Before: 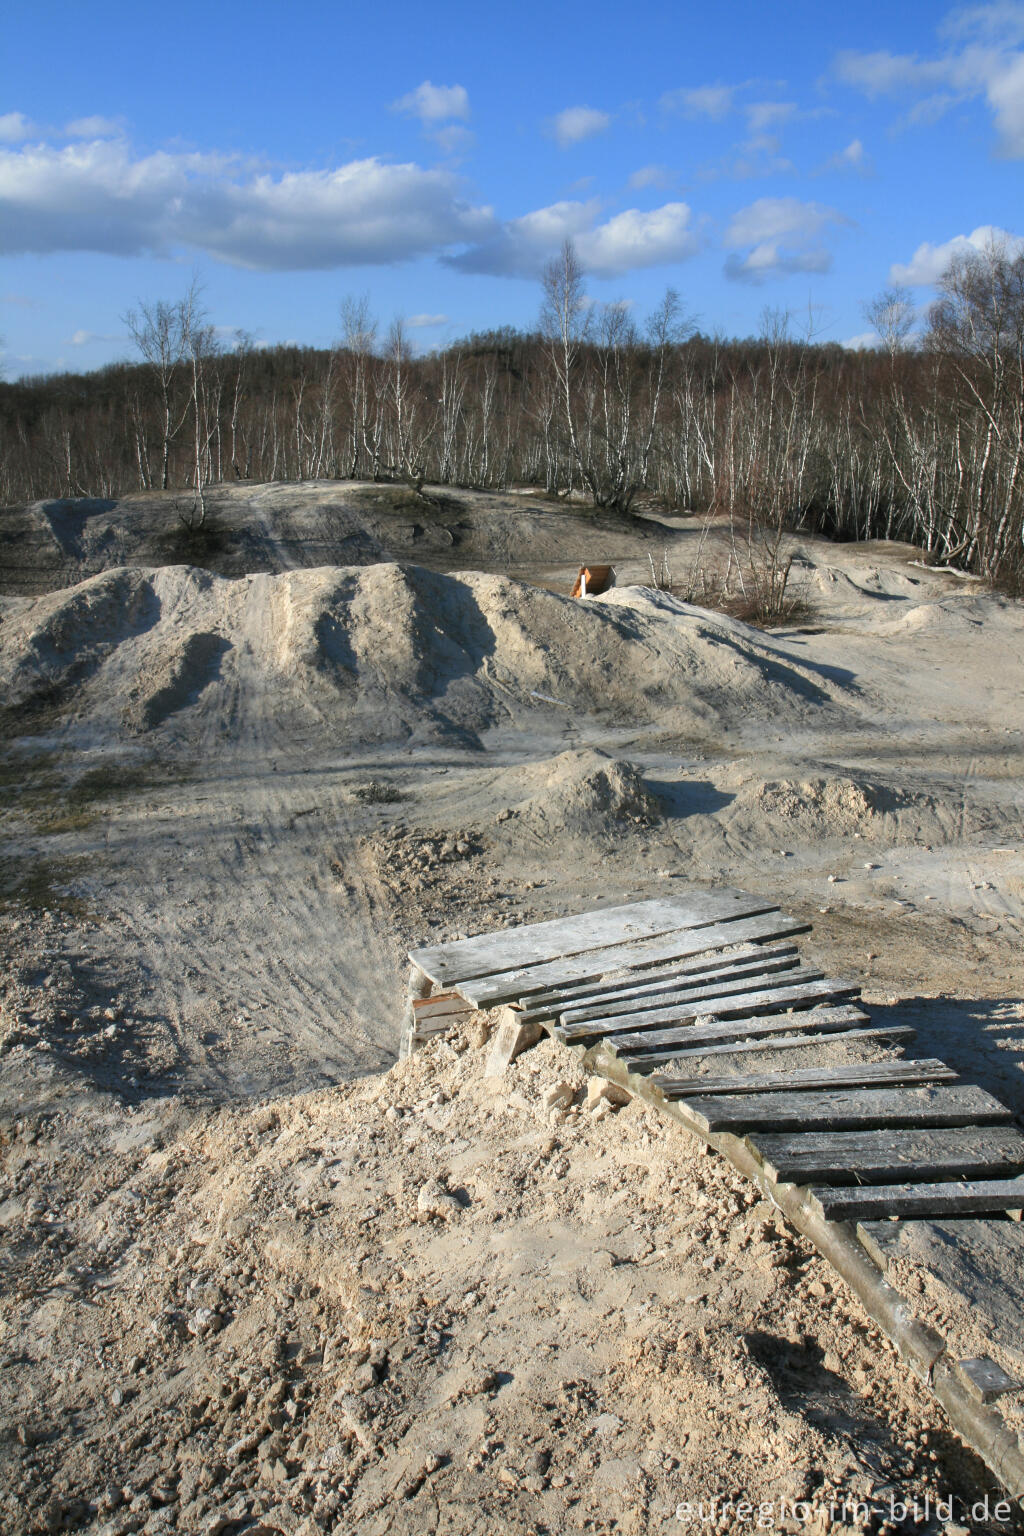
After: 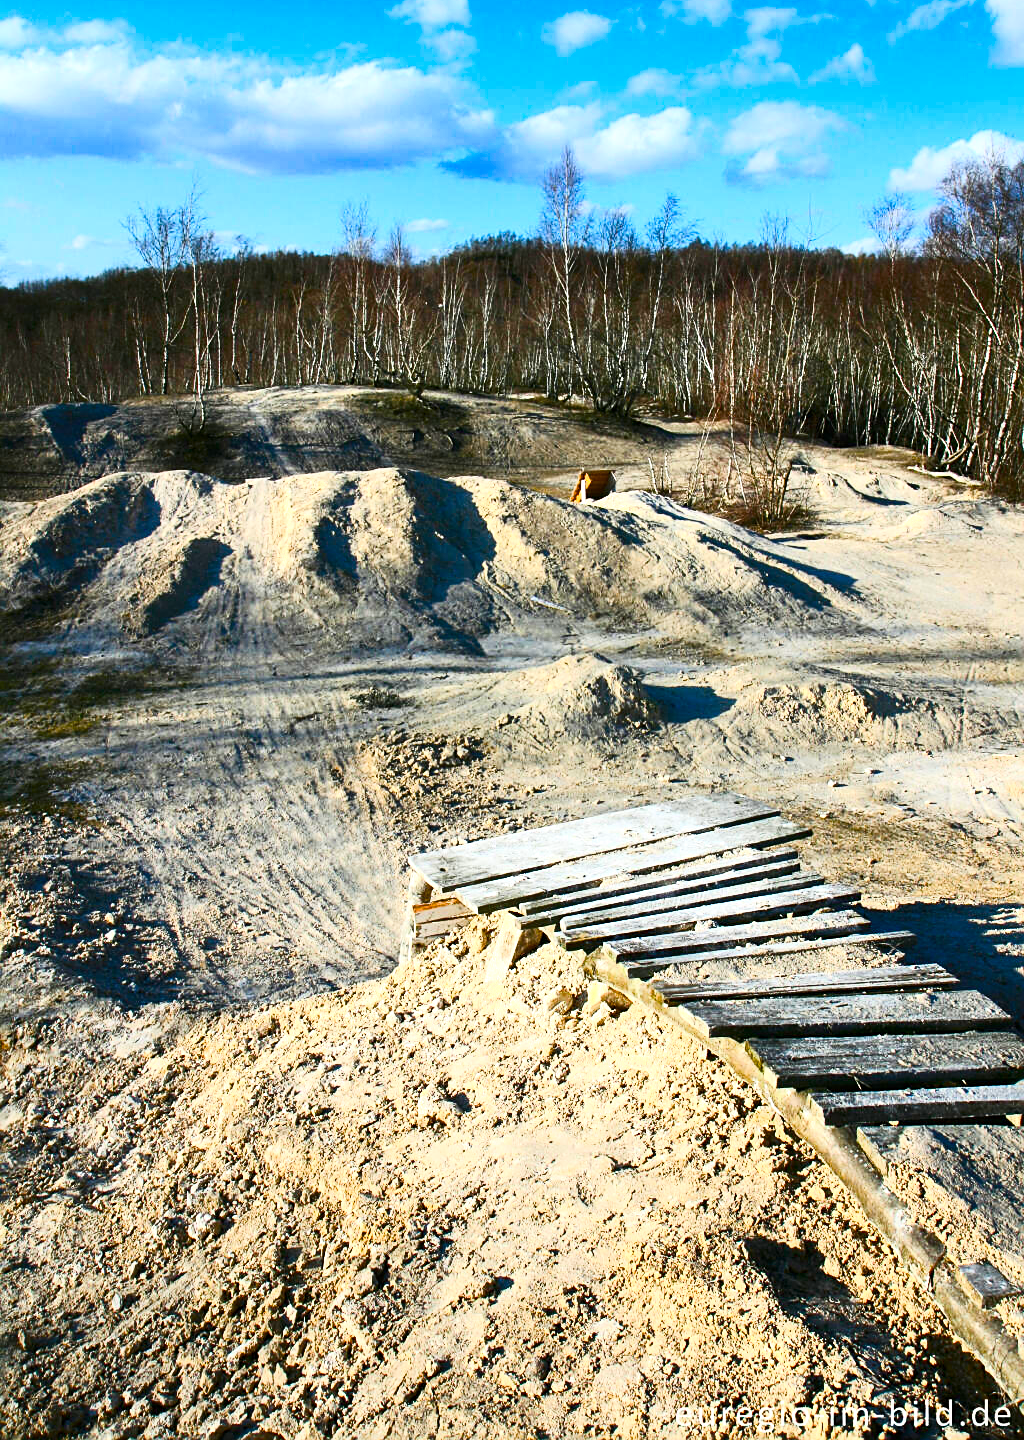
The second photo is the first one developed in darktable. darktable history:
color balance: output saturation 98.5%
sharpen: on, module defaults
crop and rotate: top 6.25%
contrast brightness saturation: contrast 0.28
color balance rgb: linear chroma grading › shadows 10%, linear chroma grading › highlights 10%, linear chroma grading › global chroma 15%, linear chroma grading › mid-tones 15%, perceptual saturation grading › global saturation 40%, perceptual saturation grading › highlights -25%, perceptual saturation grading › mid-tones 35%, perceptual saturation grading › shadows 35%, perceptual brilliance grading › global brilliance 11.29%, global vibrance 11.29%
shadows and highlights: shadows 0, highlights 40
